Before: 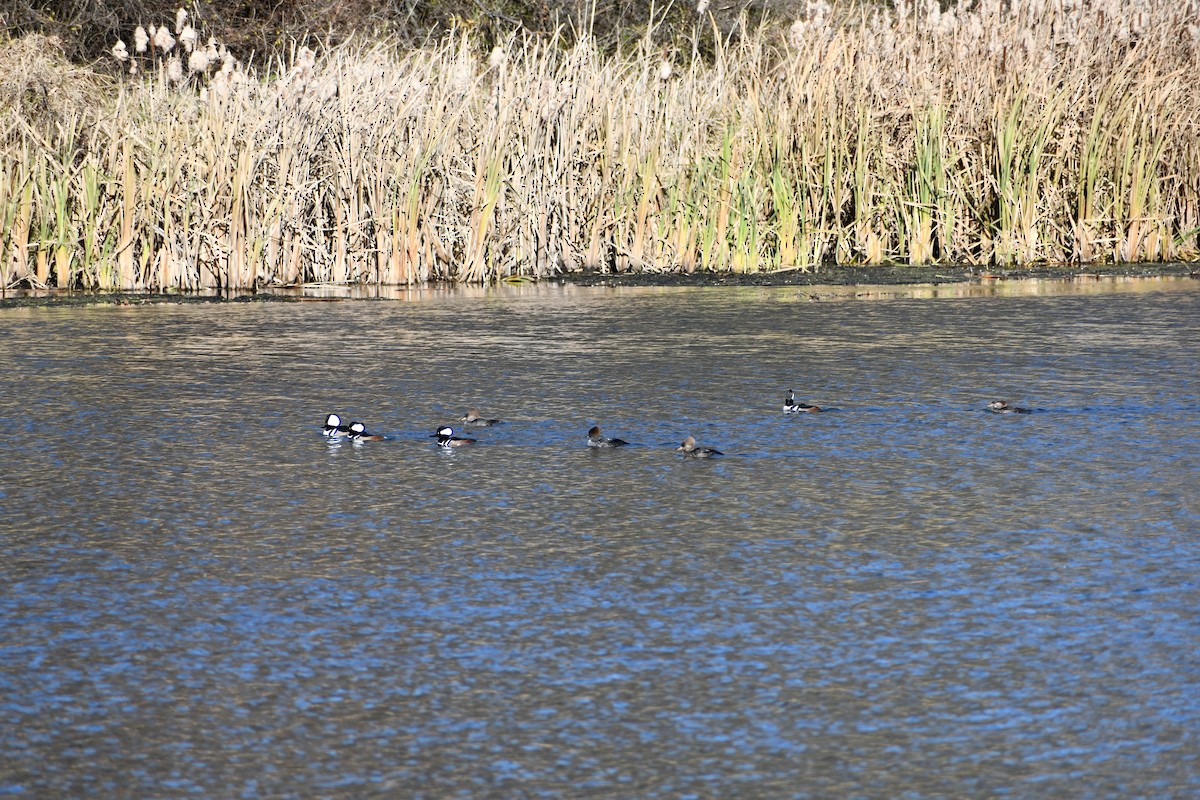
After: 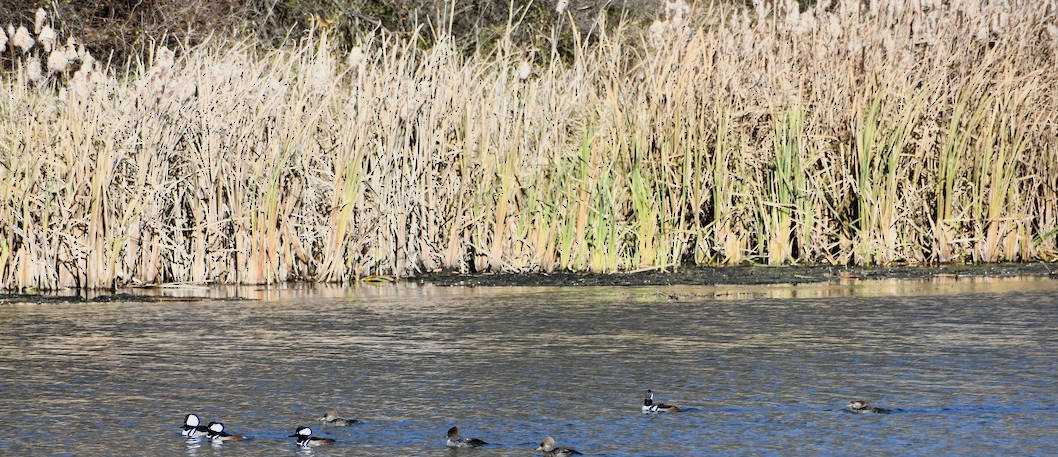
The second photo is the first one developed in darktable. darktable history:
crop and rotate: left 11.812%, bottom 42.776%
filmic rgb: black relative exposure -11.35 EV, white relative exposure 3.22 EV, hardness 6.76, color science v6 (2022)
